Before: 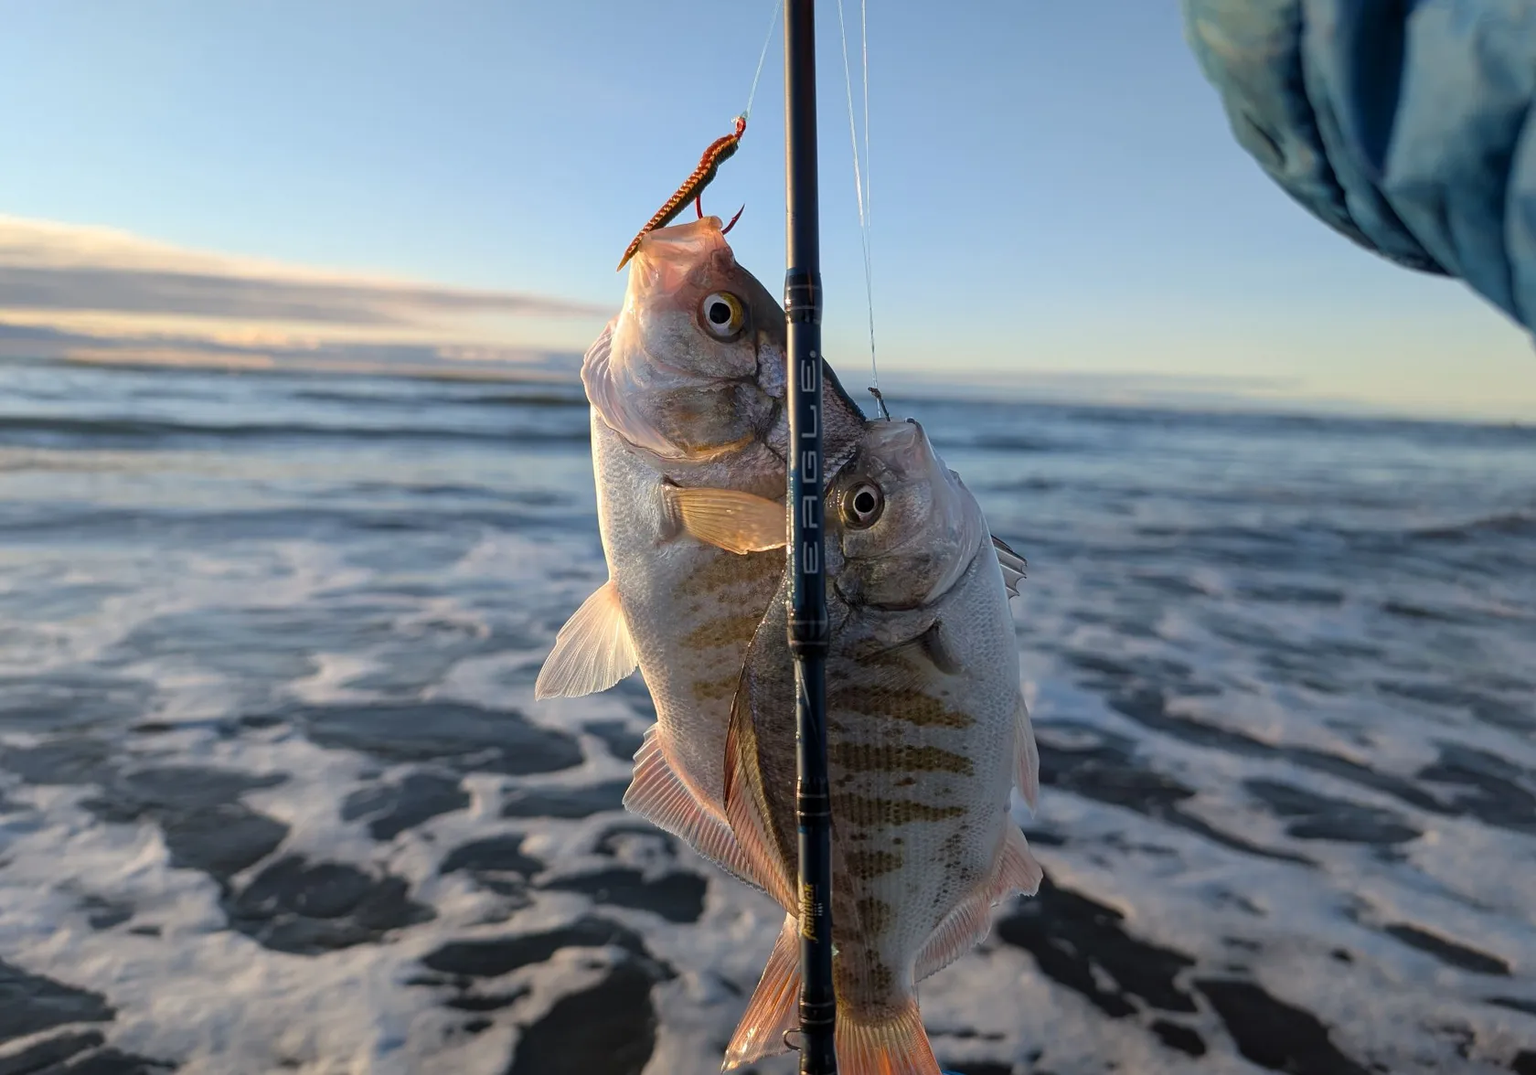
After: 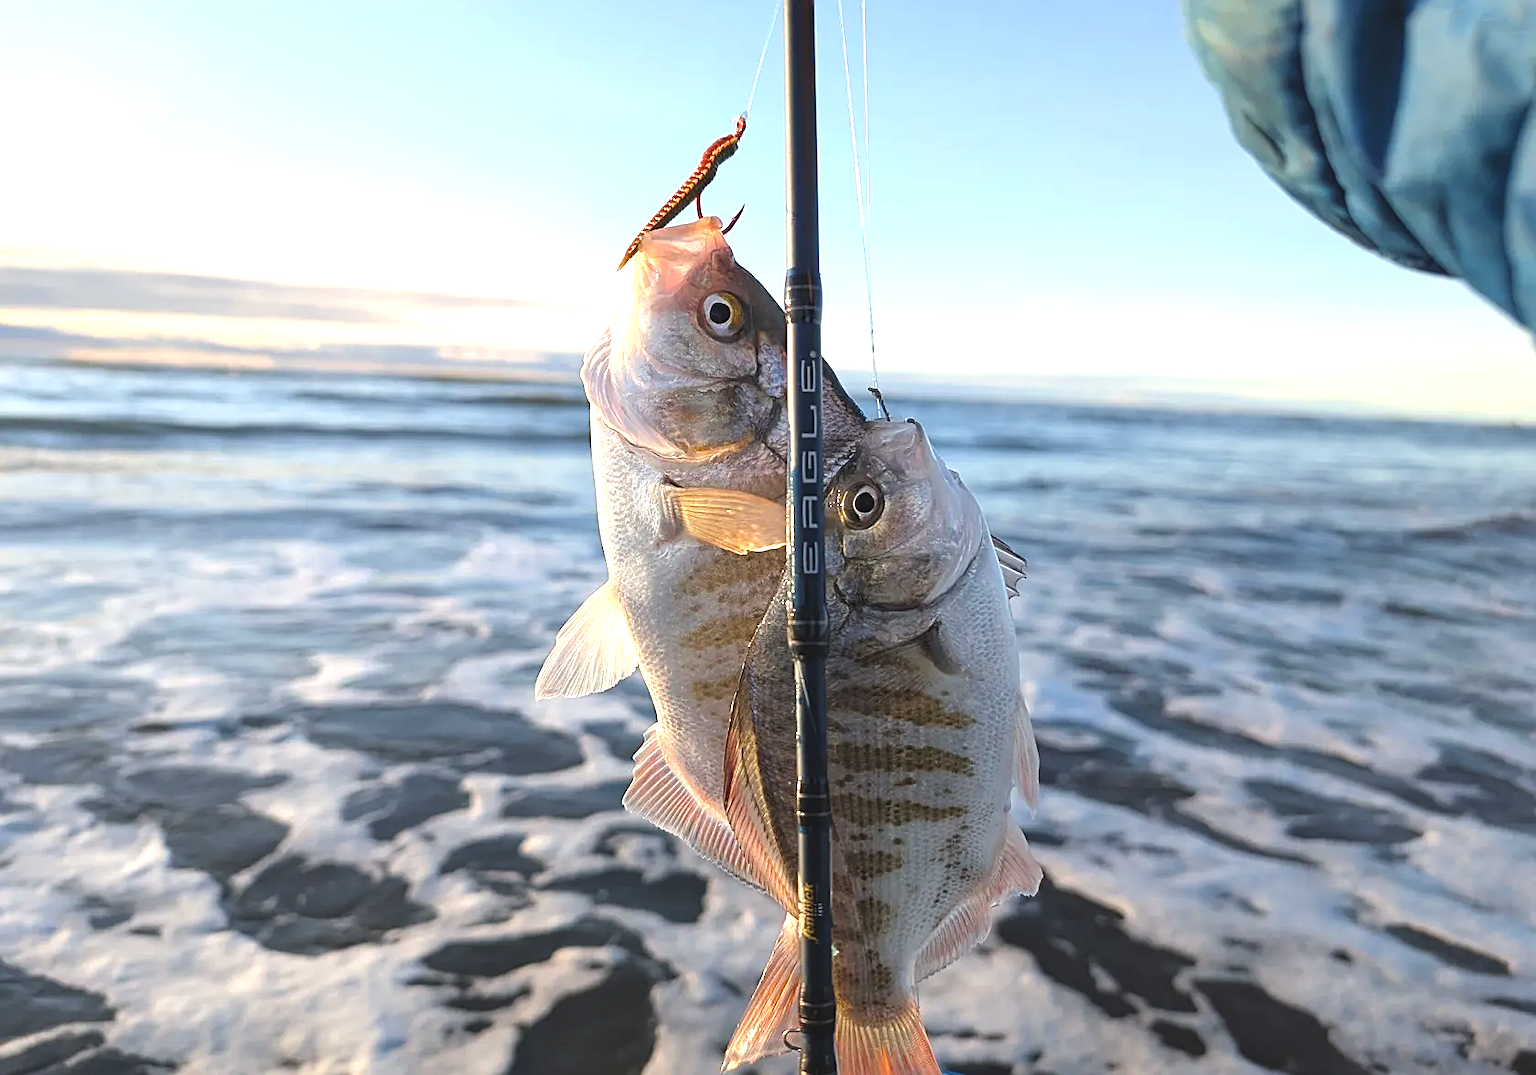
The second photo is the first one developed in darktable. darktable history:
sharpen: on, module defaults
exposure: black level correction -0.005, exposure 1 EV, compensate exposure bias true
